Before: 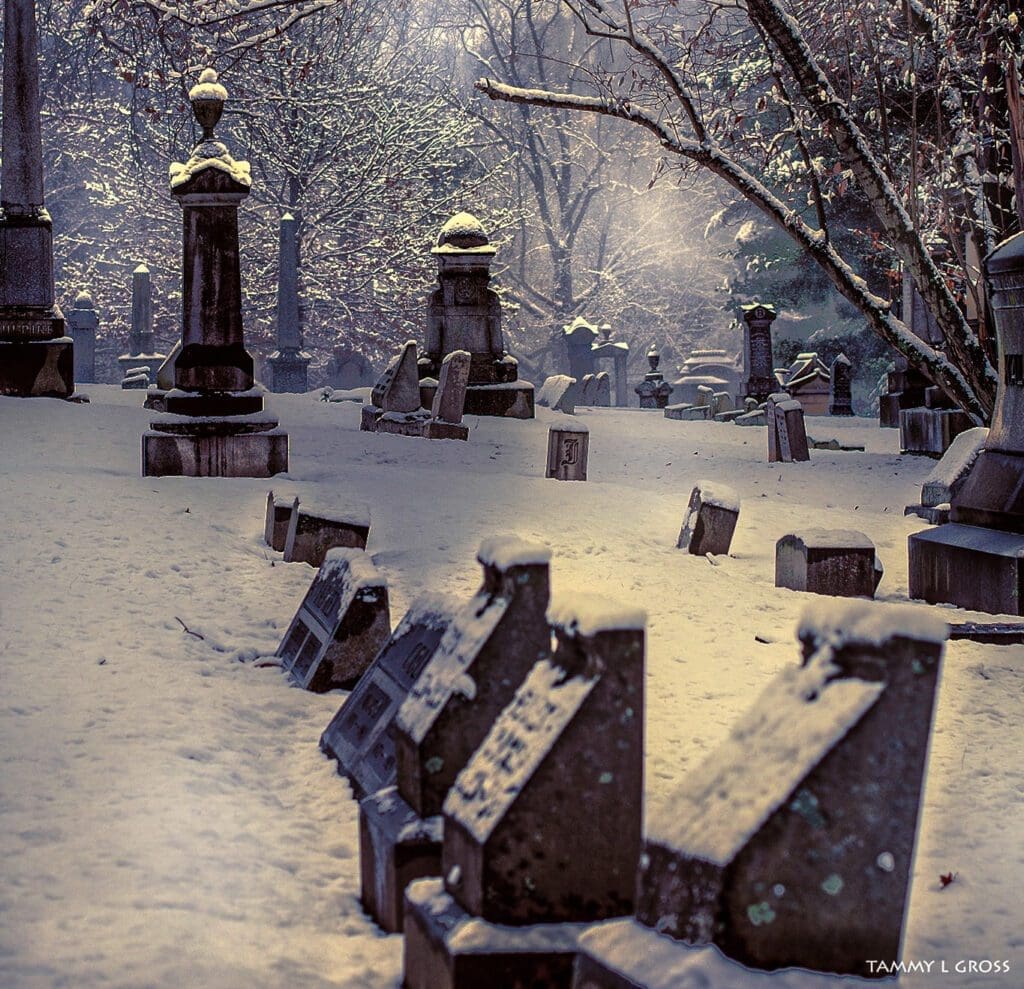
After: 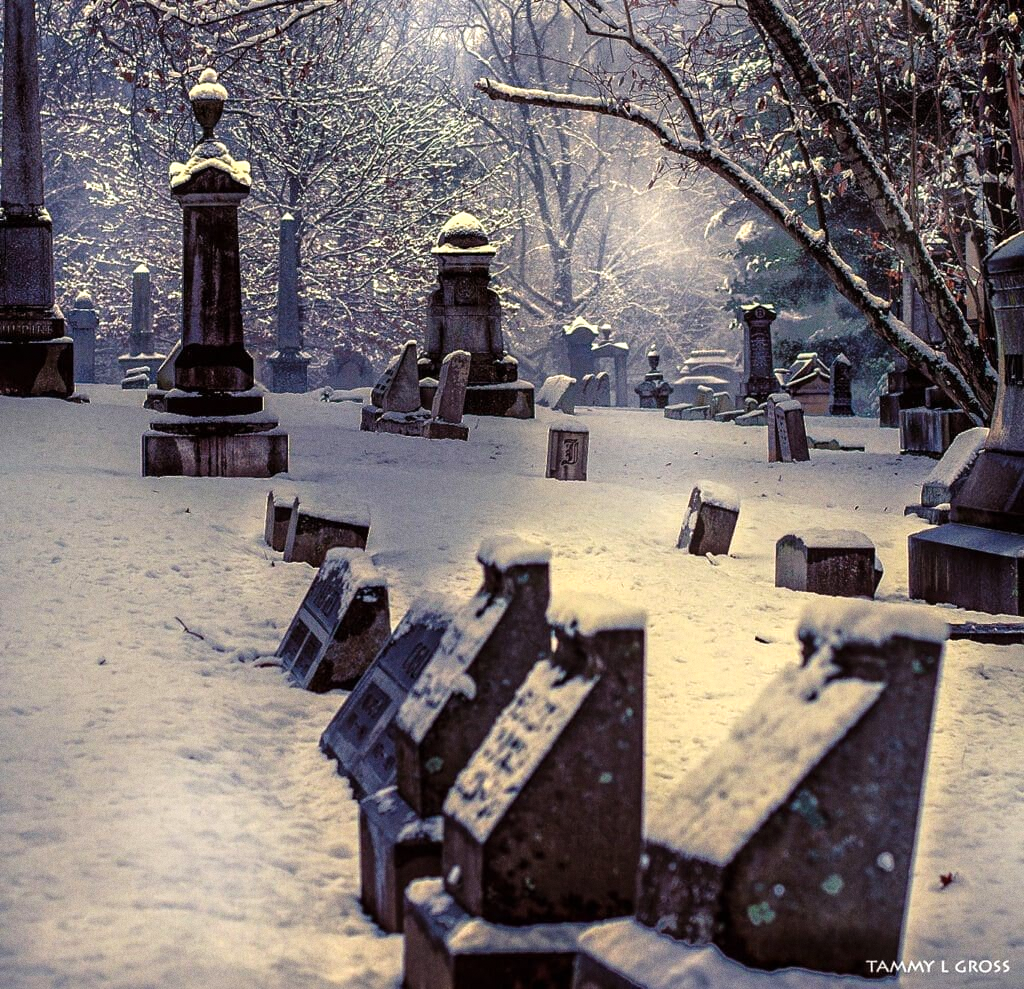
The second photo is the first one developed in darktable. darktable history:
tone curve: curves: ch0 [(0, 0) (0.003, 0.002) (0.011, 0.009) (0.025, 0.021) (0.044, 0.037) (0.069, 0.058) (0.1, 0.083) (0.136, 0.122) (0.177, 0.165) (0.224, 0.216) (0.277, 0.277) (0.335, 0.344) (0.399, 0.418) (0.468, 0.499) (0.543, 0.586) (0.623, 0.679) (0.709, 0.779) (0.801, 0.877) (0.898, 0.977) (1, 1)], preserve colors none
grain: coarseness 0.47 ISO
